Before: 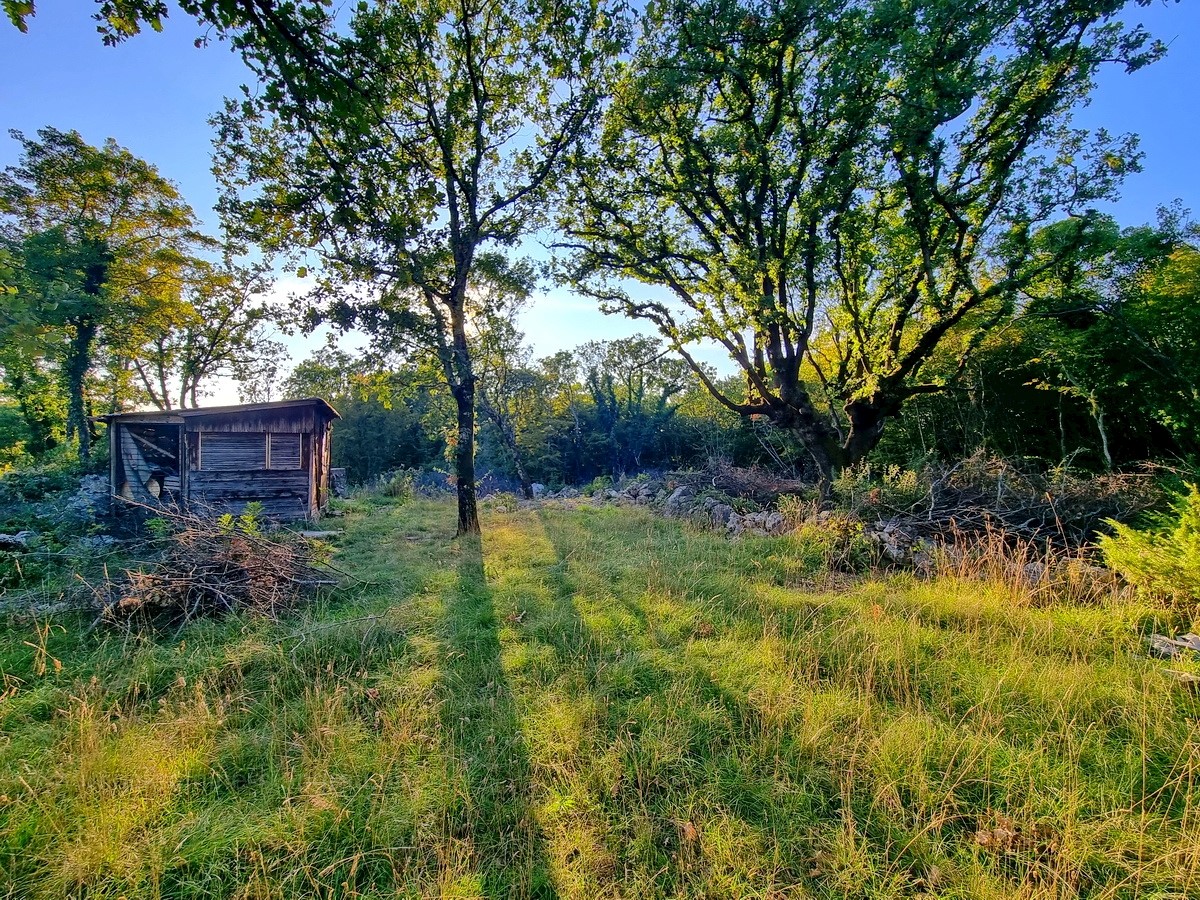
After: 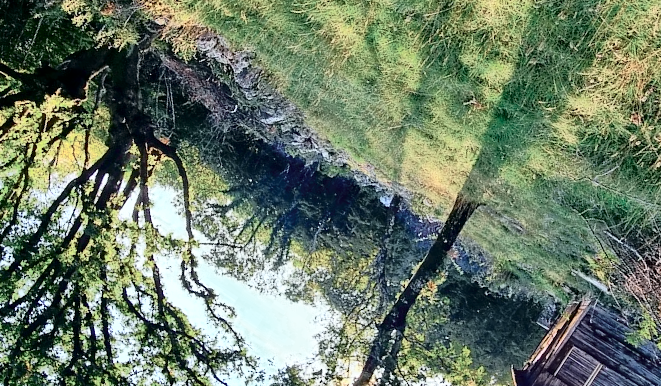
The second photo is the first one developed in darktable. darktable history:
exposure: exposure 0.498 EV, compensate highlight preservation false
tone curve: curves: ch0 [(0, 0) (0.081, 0.044) (0.192, 0.125) (0.283, 0.238) (0.416, 0.449) (0.495, 0.524) (0.661, 0.756) (0.788, 0.87) (1, 0.951)]; ch1 [(0, 0) (0.161, 0.092) (0.35, 0.33) (0.392, 0.392) (0.427, 0.426) (0.479, 0.472) (0.505, 0.497) (0.521, 0.524) (0.567, 0.56) (0.583, 0.592) (0.625, 0.627) (0.678, 0.733) (1, 1)]; ch2 [(0, 0) (0.346, 0.362) (0.404, 0.427) (0.502, 0.499) (0.531, 0.523) (0.544, 0.561) (0.58, 0.59) (0.629, 0.642) (0.717, 0.678) (1, 1)], color space Lab, independent channels, preserve colors none
crop and rotate: angle 146.8°, left 9.142%, top 15.651%, right 4.494%, bottom 17.069%
color zones: curves: ch0 [(0, 0.5) (0.125, 0.4) (0.25, 0.5) (0.375, 0.4) (0.5, 0.4) (0.625, 0.6) (0.75, 0.6) (0.875, 0.5)]; ch1 [(0, 0.35) (0.125, 0.45) (0.25, 0.35) (0.375, 0.35) (0.5, 0.35) (0.625, 0.35) (0.75, 0.45) (0.875, 0.35)]; ch2 [(0, 0.6) (0.125, 0.5) (0.25, 0.5) (0.375, 0.6) (0.5, 0.6) (0.625, 0.5) (0.75, 0.5) (0.875, 0.5)]
